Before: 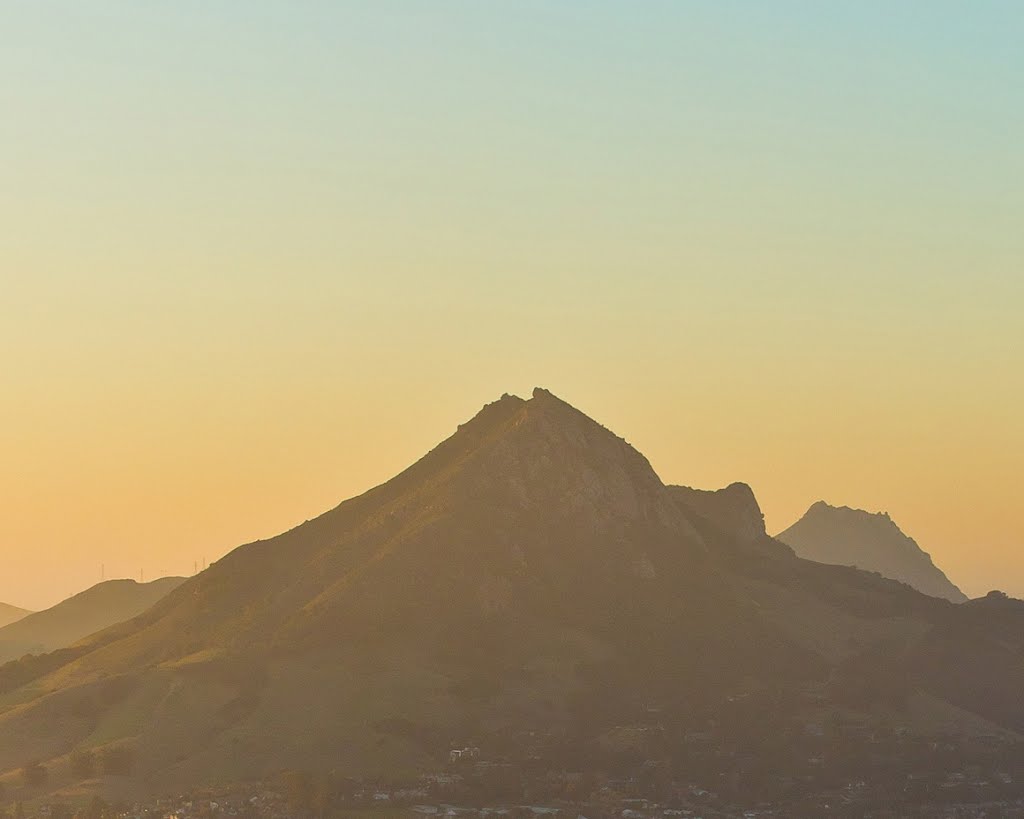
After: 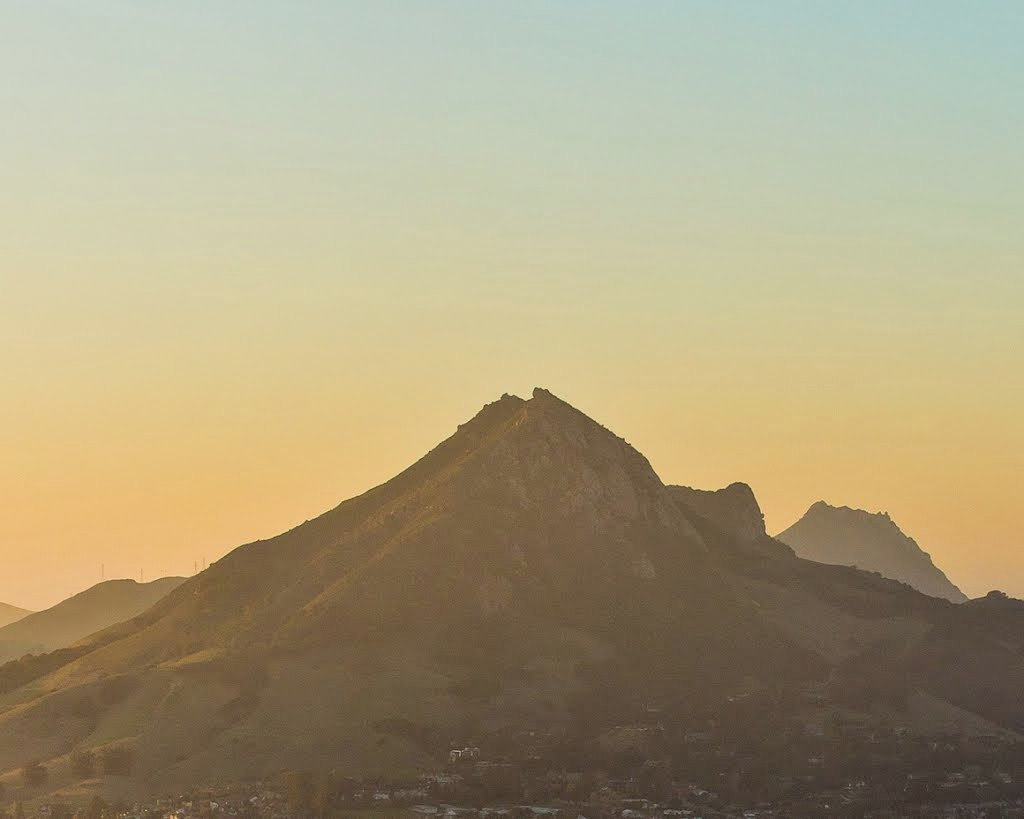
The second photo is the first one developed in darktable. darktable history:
exposure: exposure -0.046 EV, compensate exposure bias true, compensate highlight preservation false
filmic rgb: black relative exposure -5.03 EV, white relative exposure 3.18 EV, threshold 3.01 EV, hardness 3.47, contrast 1.189, highlights saturation mix -49.44%, enable highlight reconstruction true
local contrast: on, module defaults
